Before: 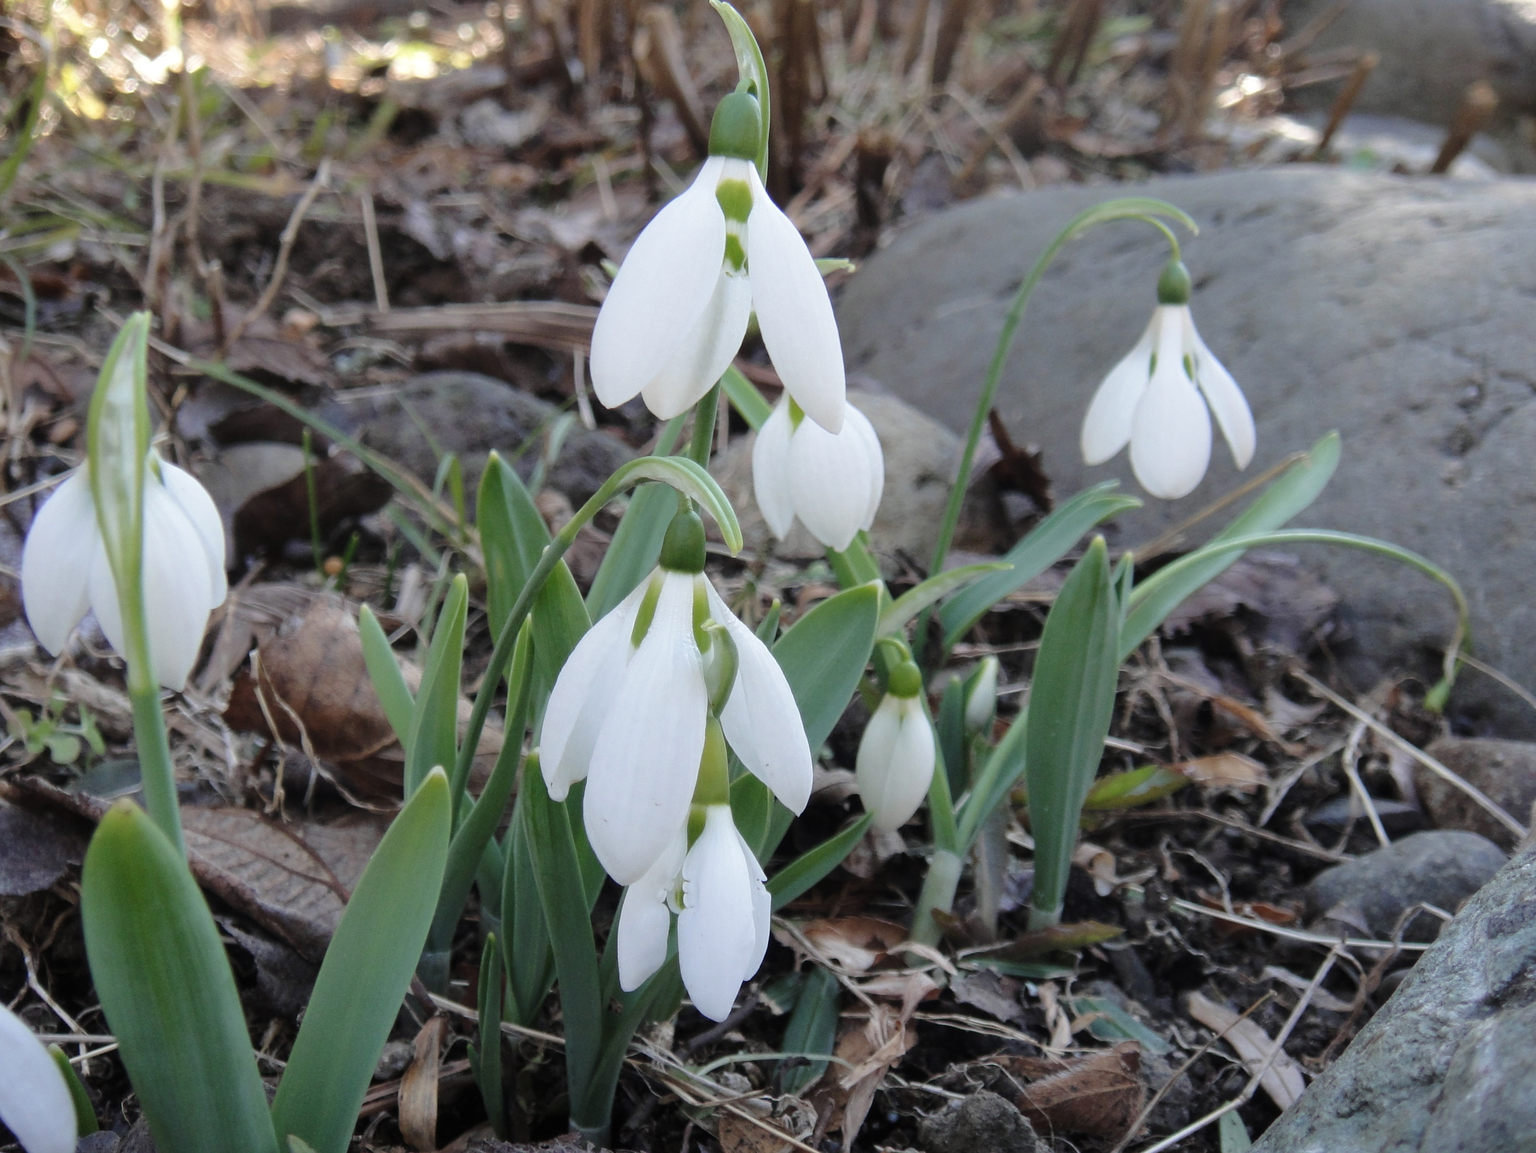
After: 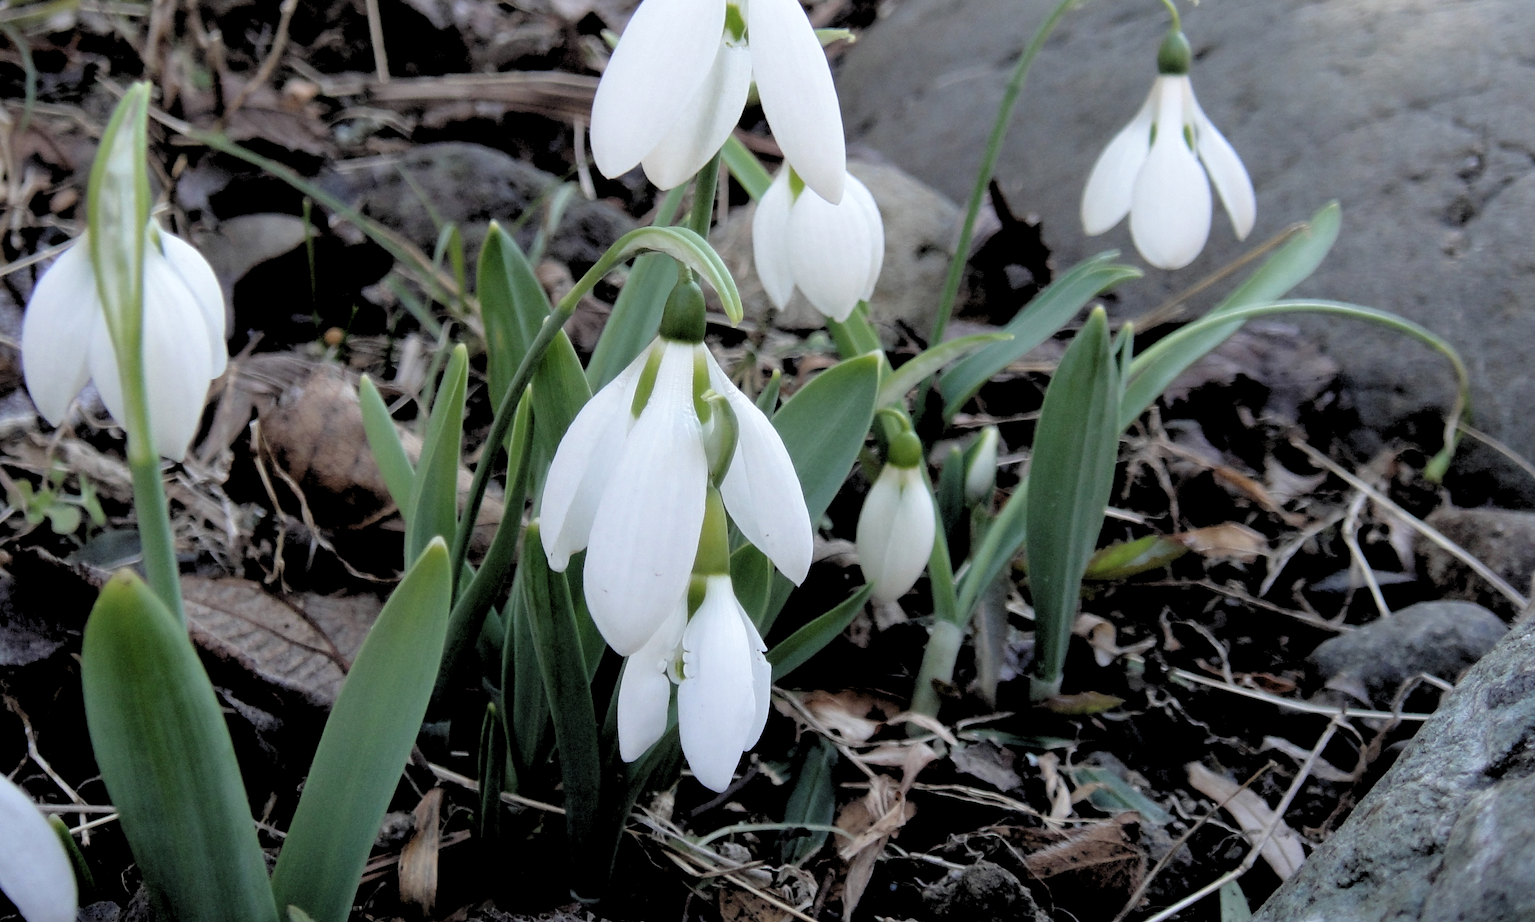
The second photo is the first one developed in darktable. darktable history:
crop and rotate: top 19.998%
rgb levels: levels [[0.034, 0.472, 0.904], [0, 0.5, 1], [0, 0.5, 1]]
